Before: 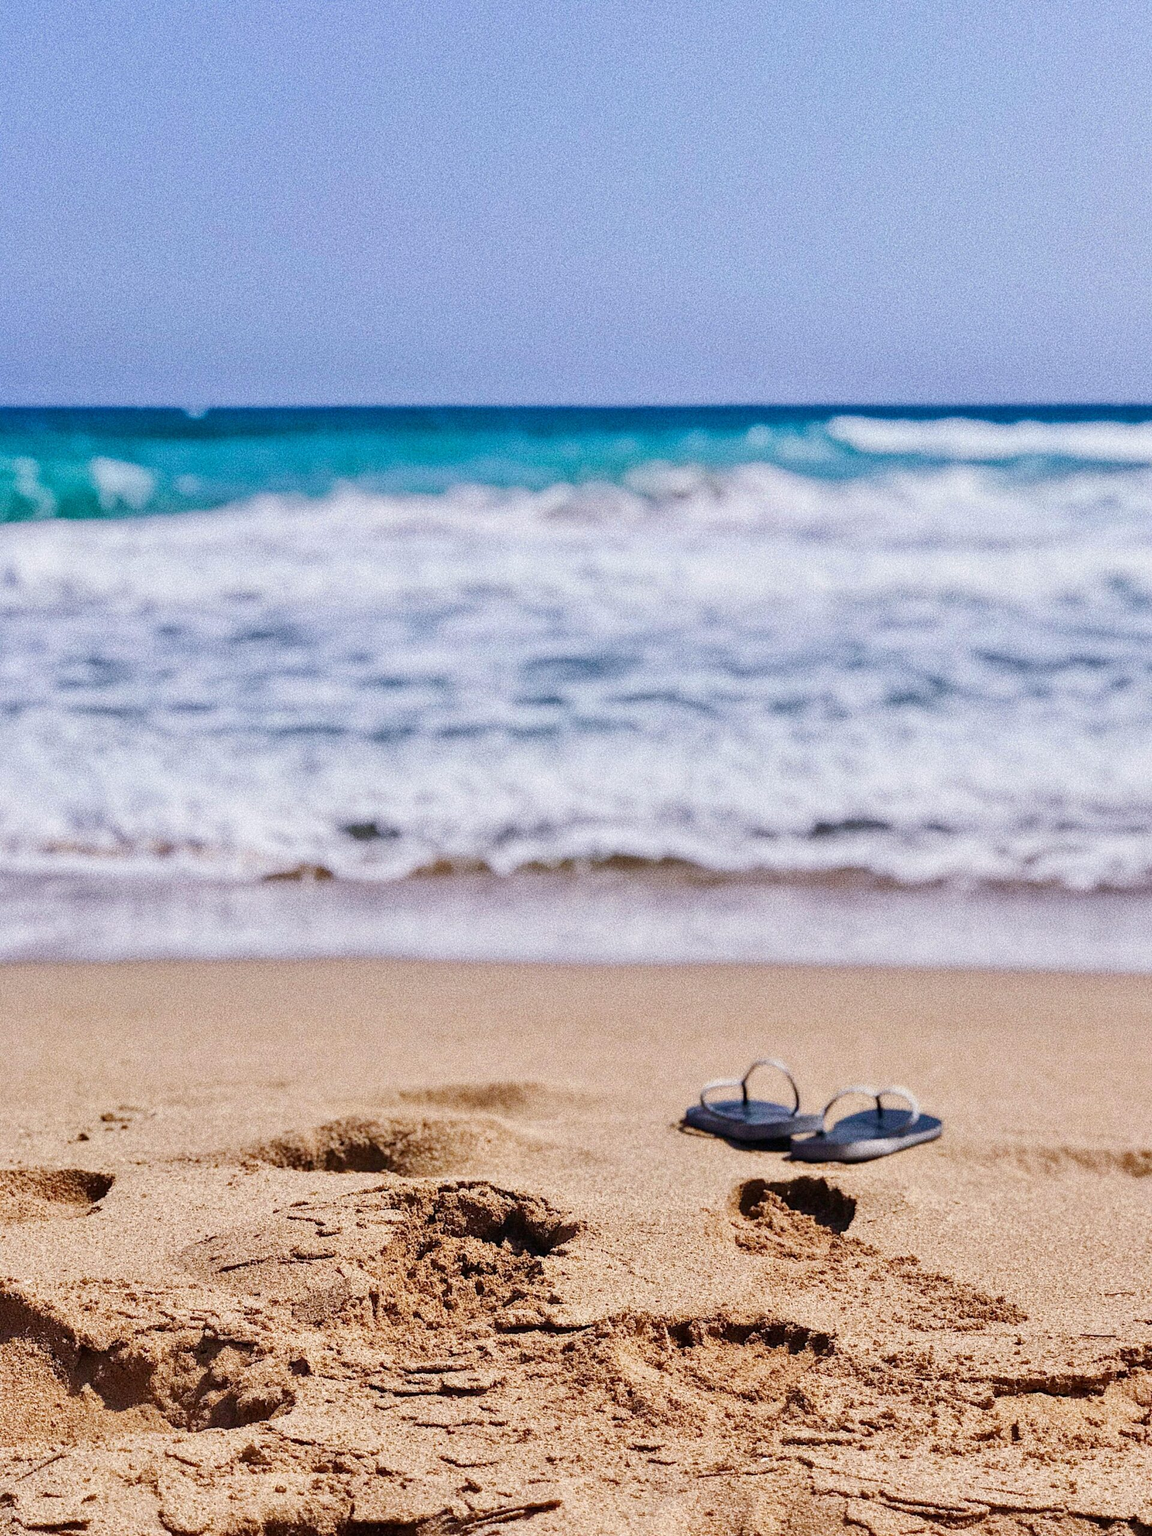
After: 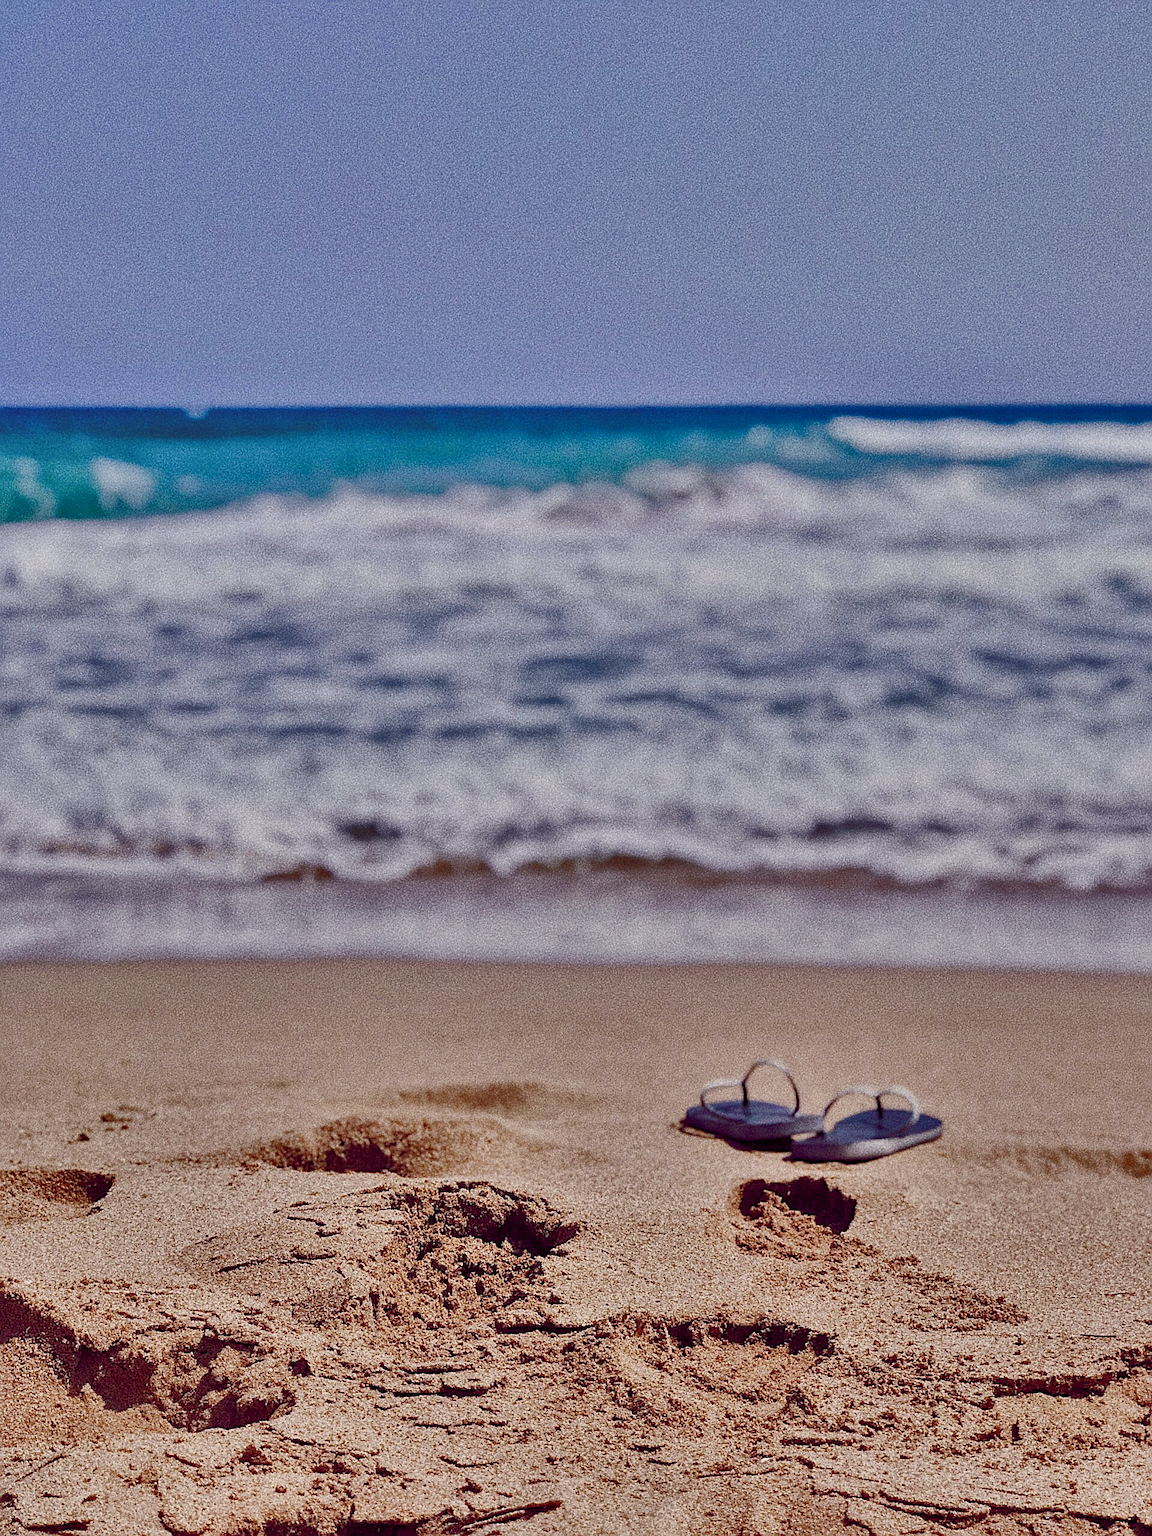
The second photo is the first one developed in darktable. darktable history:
color balance rgb: global offset › chroma 0.28%, global offset › hue 319.35°, perceptual saturation grading › global saturation -0.026%, perceptual saturation grading › highlights -31.224%, perceptual saturation grading › mid-tones 5.649%, perceptual saturation grading › shadows 18.467%
shadows and highlights: shadows 82.6, white point adjustment -8.89, highlights -61.19, soften with gaussian
sharpen: amount 0.492
tone equalizer: edges refinement/feathering 500, mask exposure compensation -1.57 EV, preserve details no
